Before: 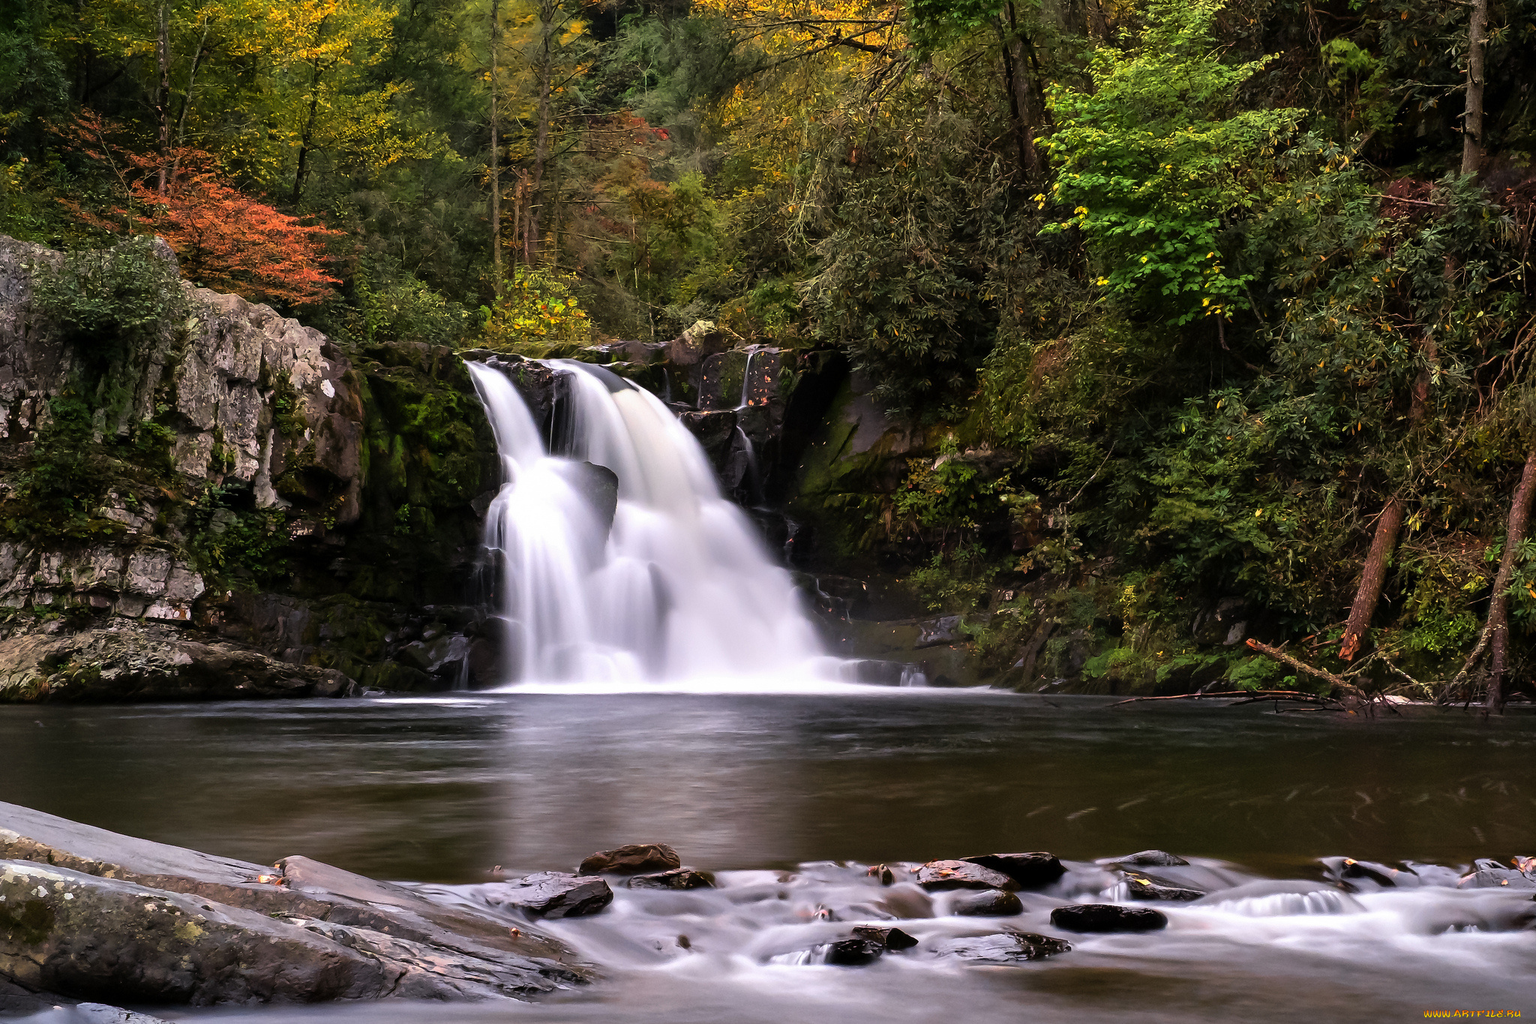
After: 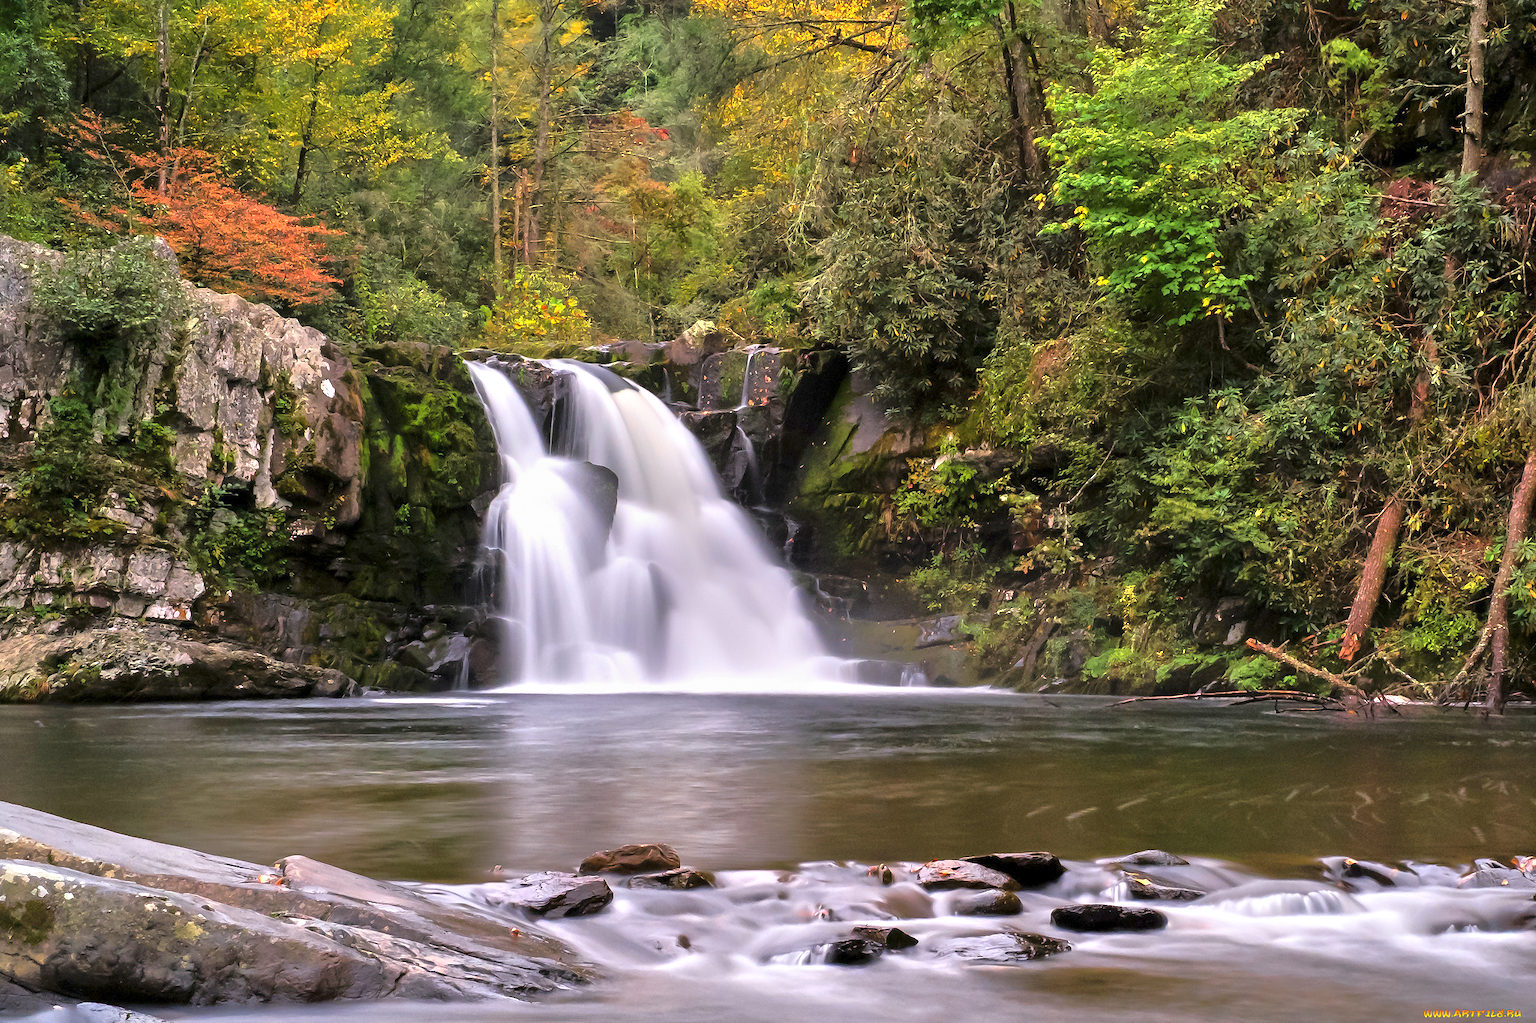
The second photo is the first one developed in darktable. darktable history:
tone equalizer: -8 EV 1.99 EV, -7 EV 1.97 EV, -6 EV 1.98 EV, -5 EV 1.99 EV, -4 EV 1.98 EV, -3 EV 1.47 EV, -2 EV 0.984 EV, -1 EV 0.506 EV
